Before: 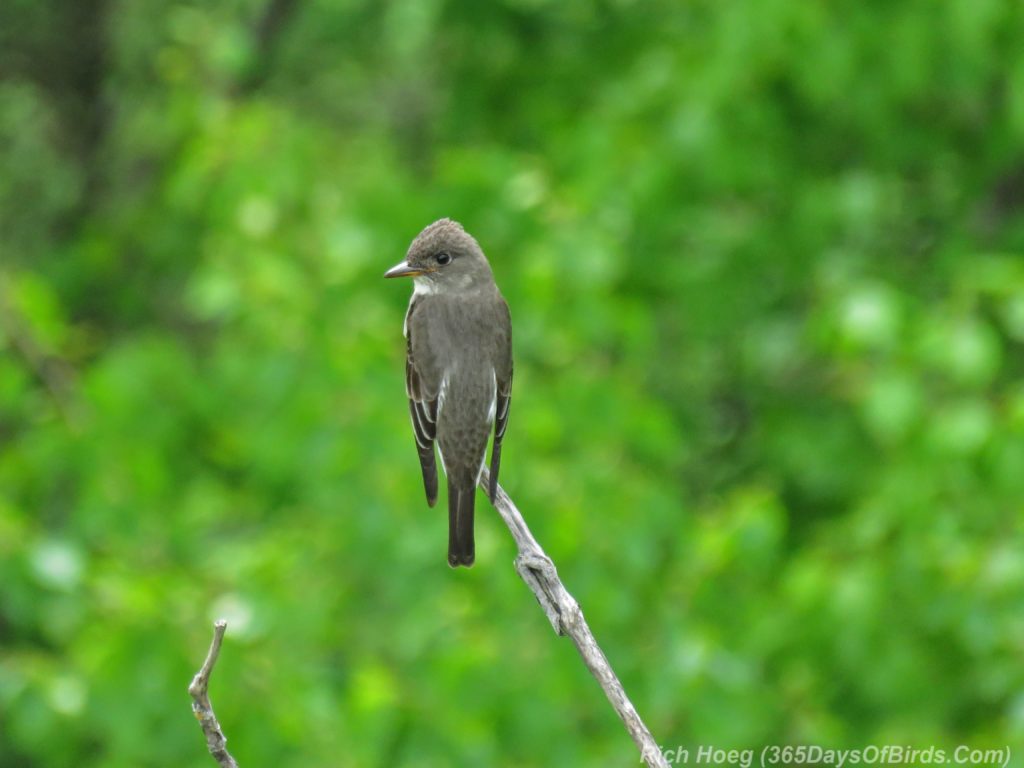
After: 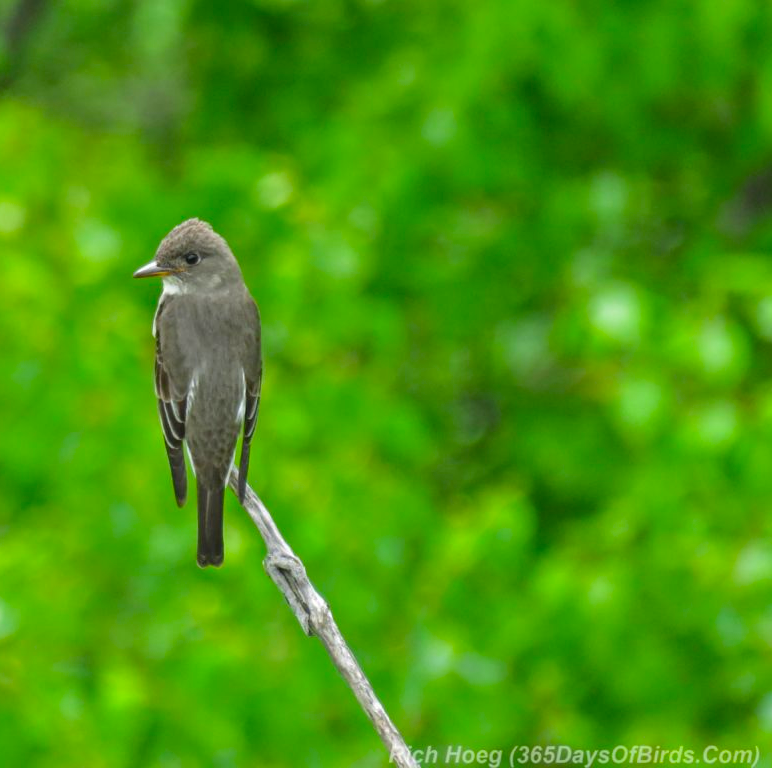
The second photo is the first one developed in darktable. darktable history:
crop and rotate: left 24.6%
color balance: output saturation 120%
